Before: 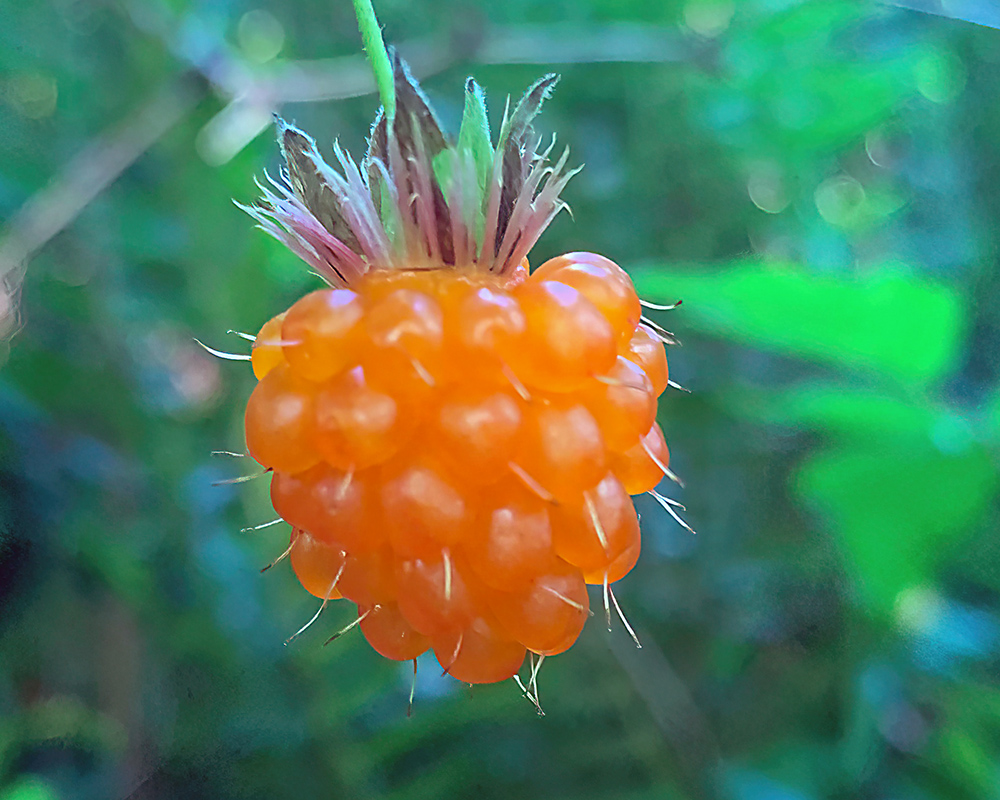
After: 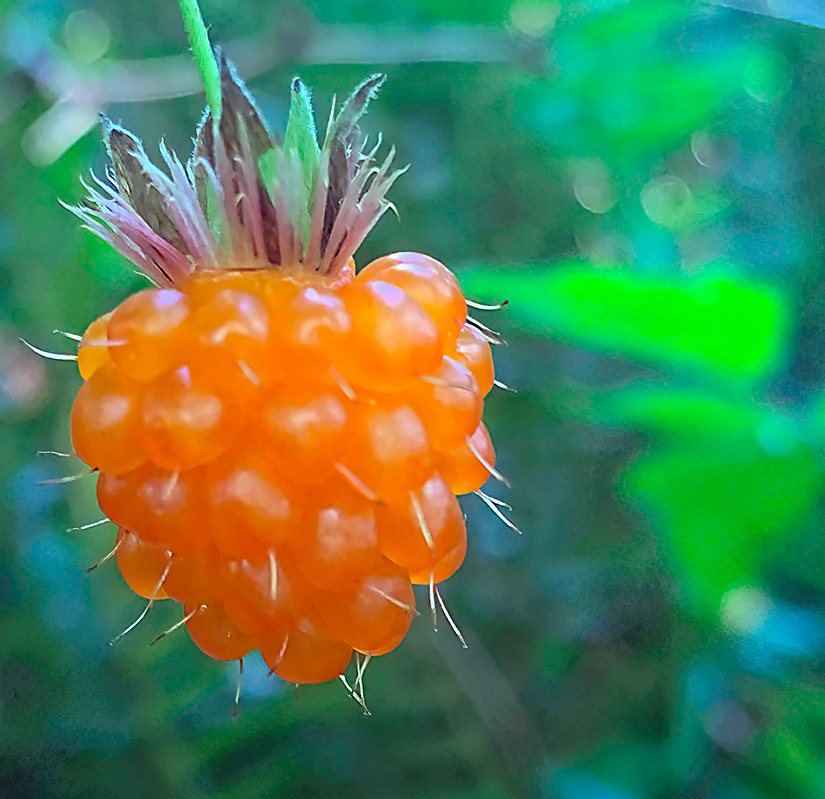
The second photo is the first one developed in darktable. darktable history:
crop: left 17.453%, bottom 0.021%
